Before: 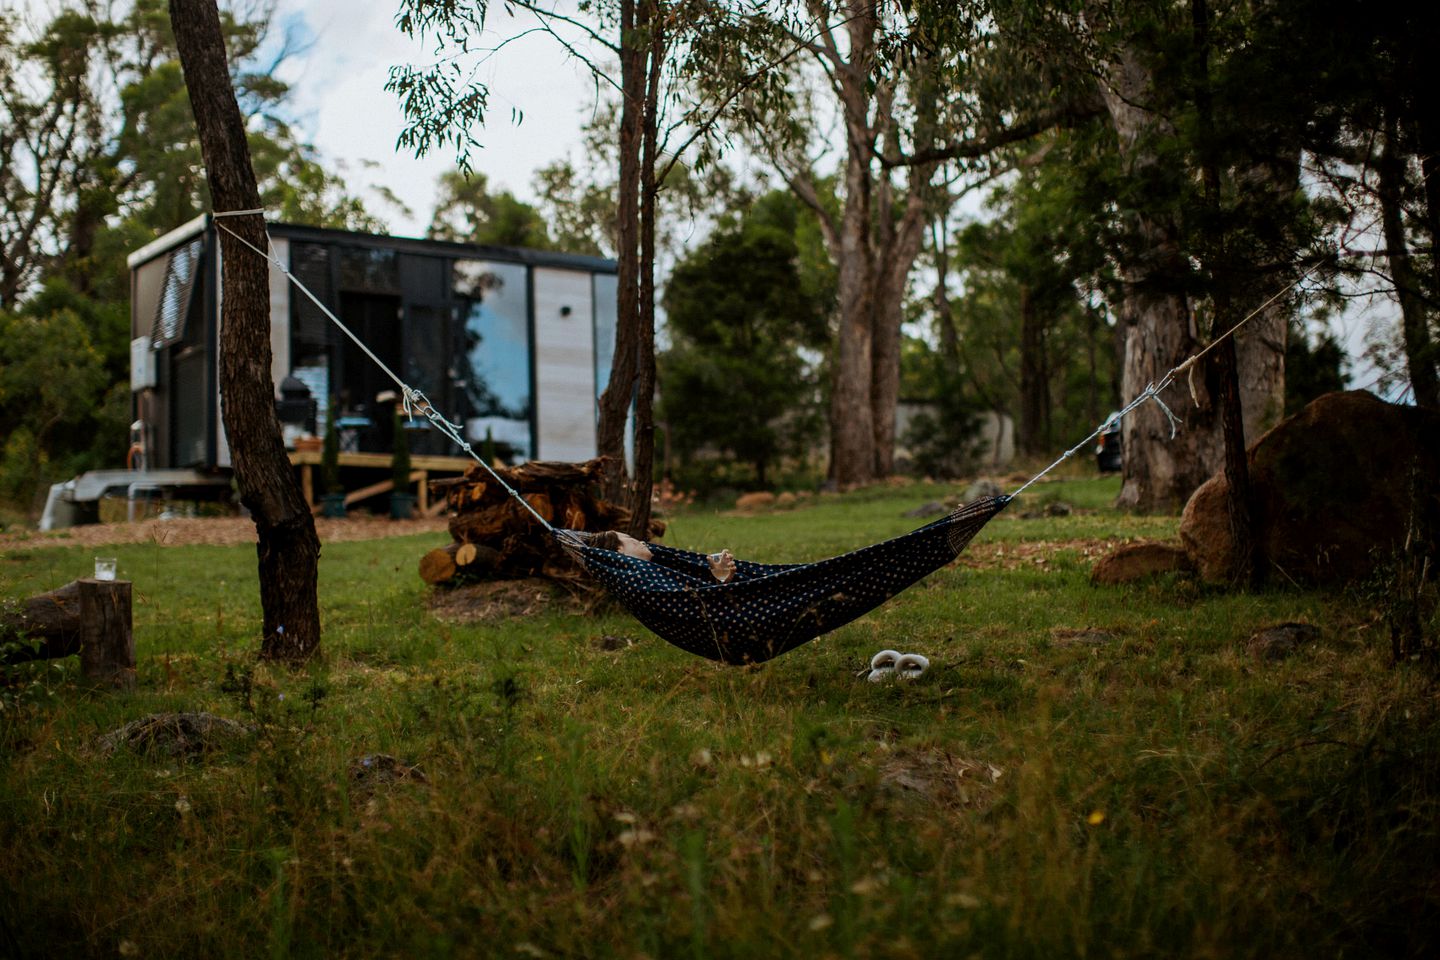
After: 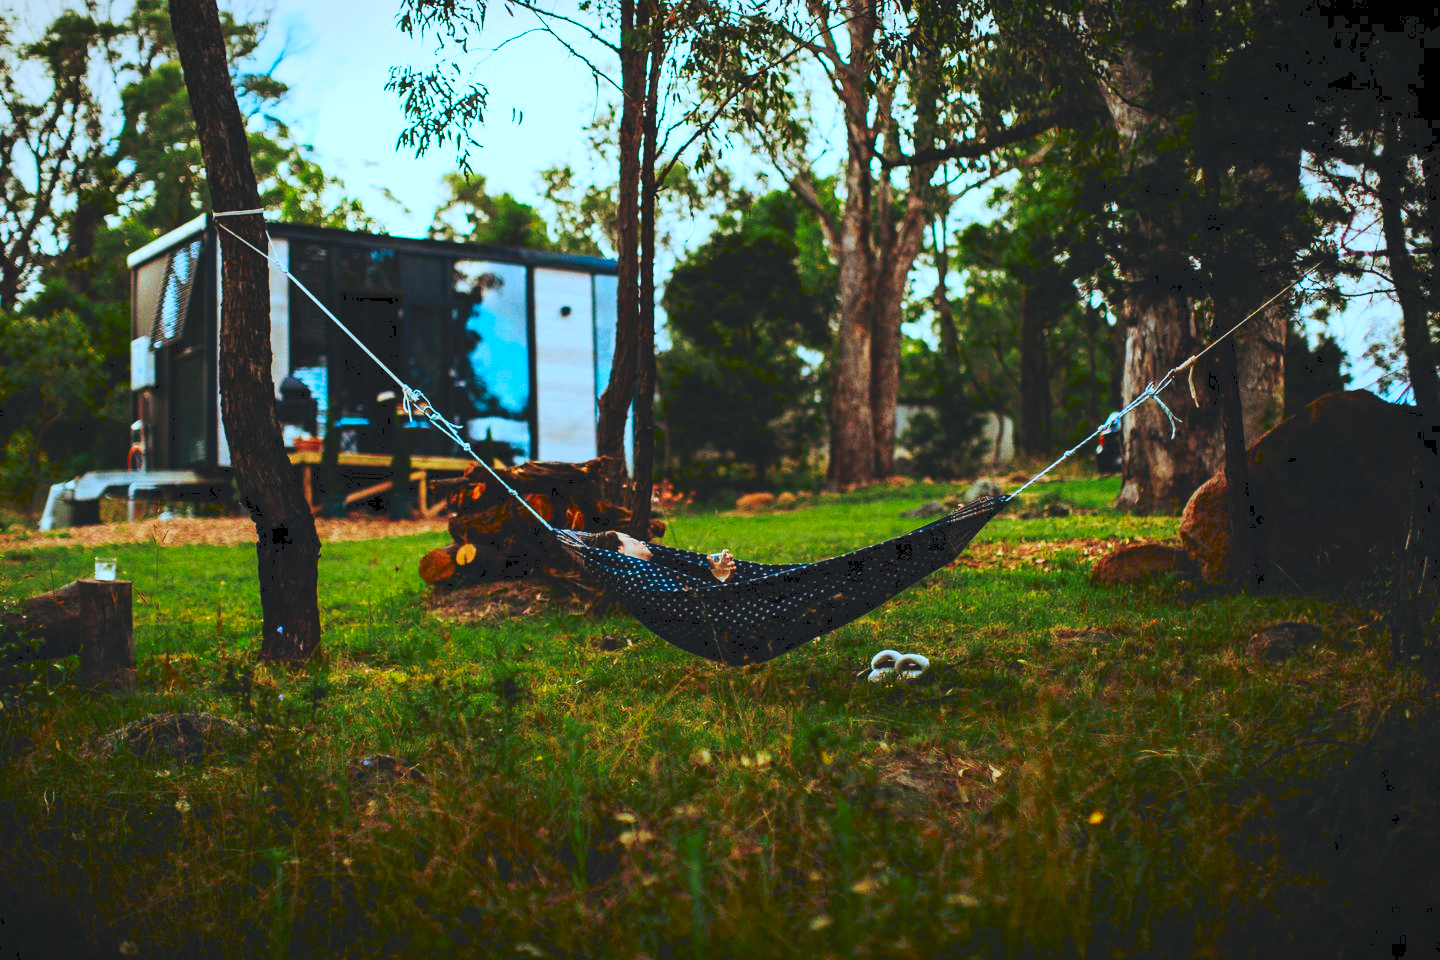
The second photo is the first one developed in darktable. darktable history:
exposure: compensate exposure bias true, compensate highlight preservation false
vignetting: fall-off start 98.49%, fall-off radius 99.06%, width/height ratio 1.427
color correction: highlights a* -10.66, highlights b* -18.98
tone curve: curves: ch0 [(0, 0) (0.003, 0.117) (0.011, 0.118) (0.025, 0.123) (0.044, 0.13) (0.069, 0.137) (0.1, 0.149) (0.136, 0.157) (0.177, 0.184) (0.224, 0.217) (0.277, 0.257) (0.335, 0.324) (0.399, 0.406) (0.468, 0.511) (0.543, 0.609) (0.623, 0.712) (0.709, 0.8) (0.801, 0.877) (0.898, 0.938) (1, 1)], preserve colors none
contrast brightness saturation: contrast 0.202, brightness 0.205, saturation 0.802
